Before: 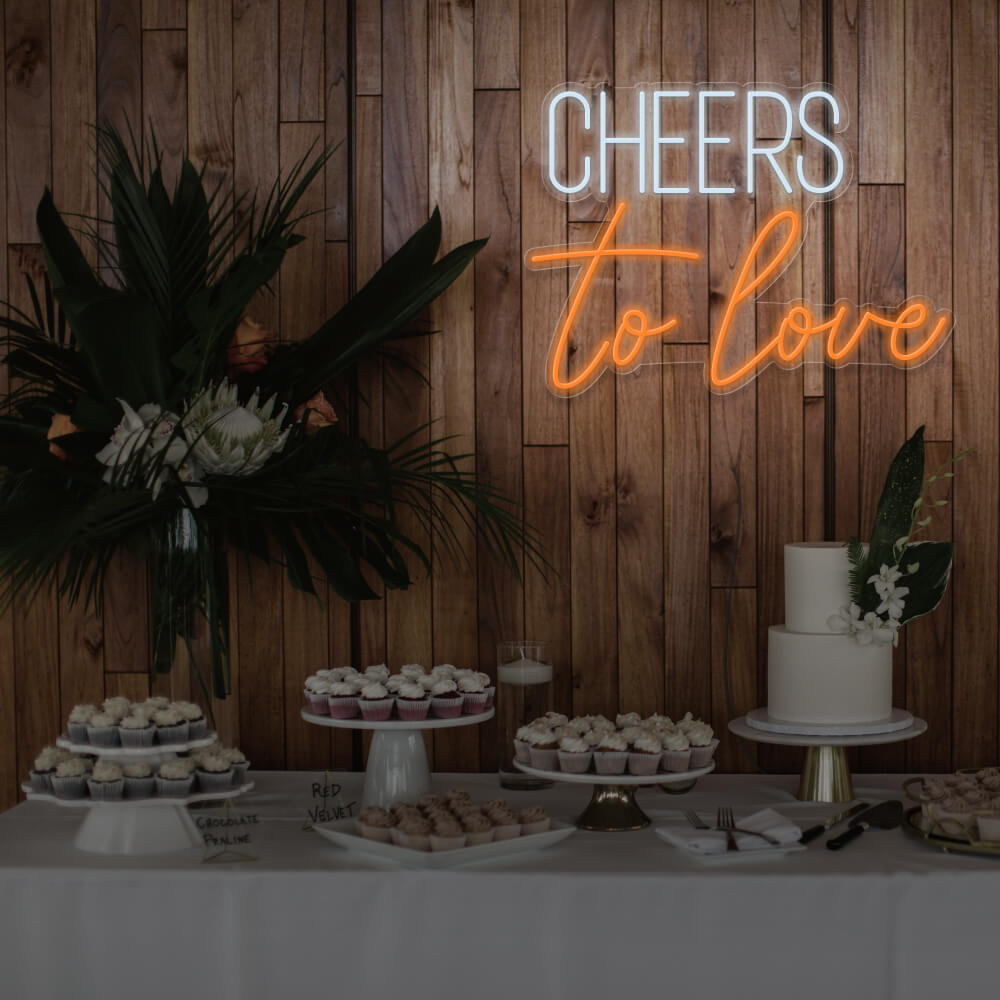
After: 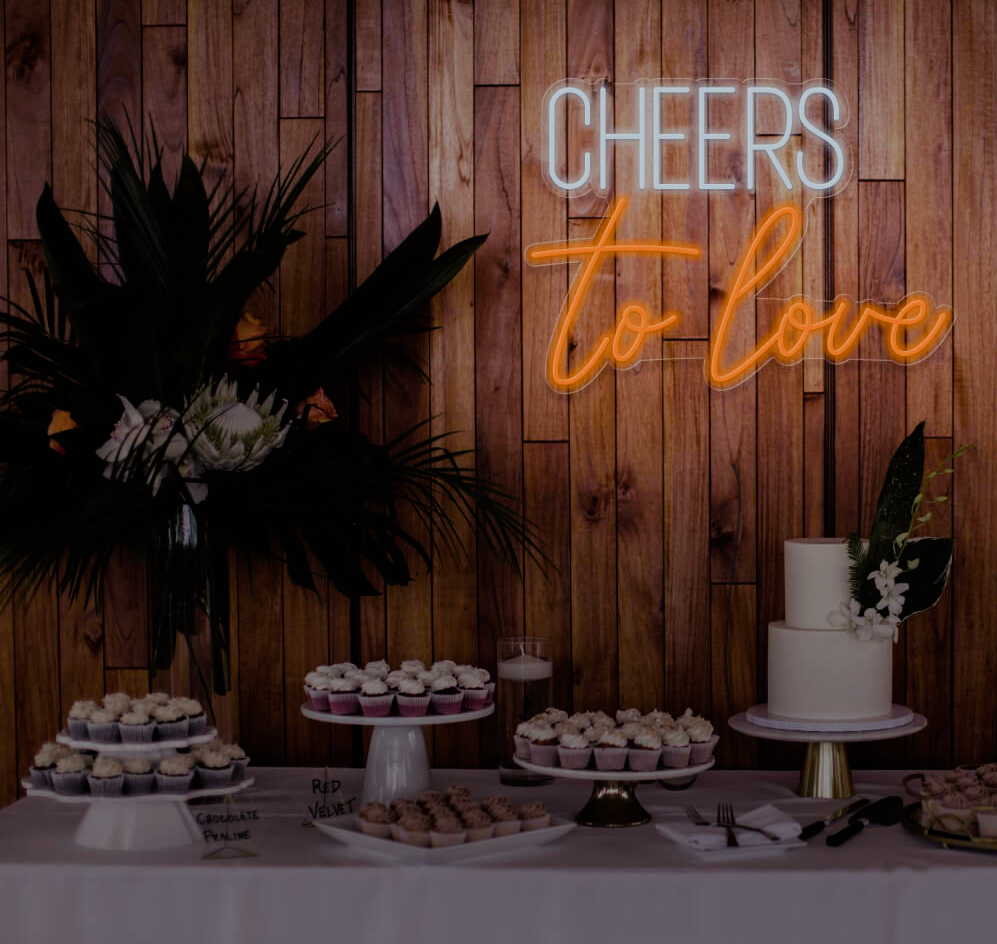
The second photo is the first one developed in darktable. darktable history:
crop: top 0.456%, right 0.258%, bottom 5.099%
filmic rgb: black relative exposure -7.27 EV, white relative exposure 5.08 EV, hardness 3.19
color balance rgb: shadows lift › luminance 0.676%, shadows lift › chroma 6.835%, shadows lift › hue 298.4°, power › hue 60.95°, linear chroma grading › global chroma 9.975%, perceptual saturation grading › global saturation 20%, perceptual saturation grading › highlights -24.719%, perceptual saturation grading › shadows 25.991%, global vibrance 20.531%
